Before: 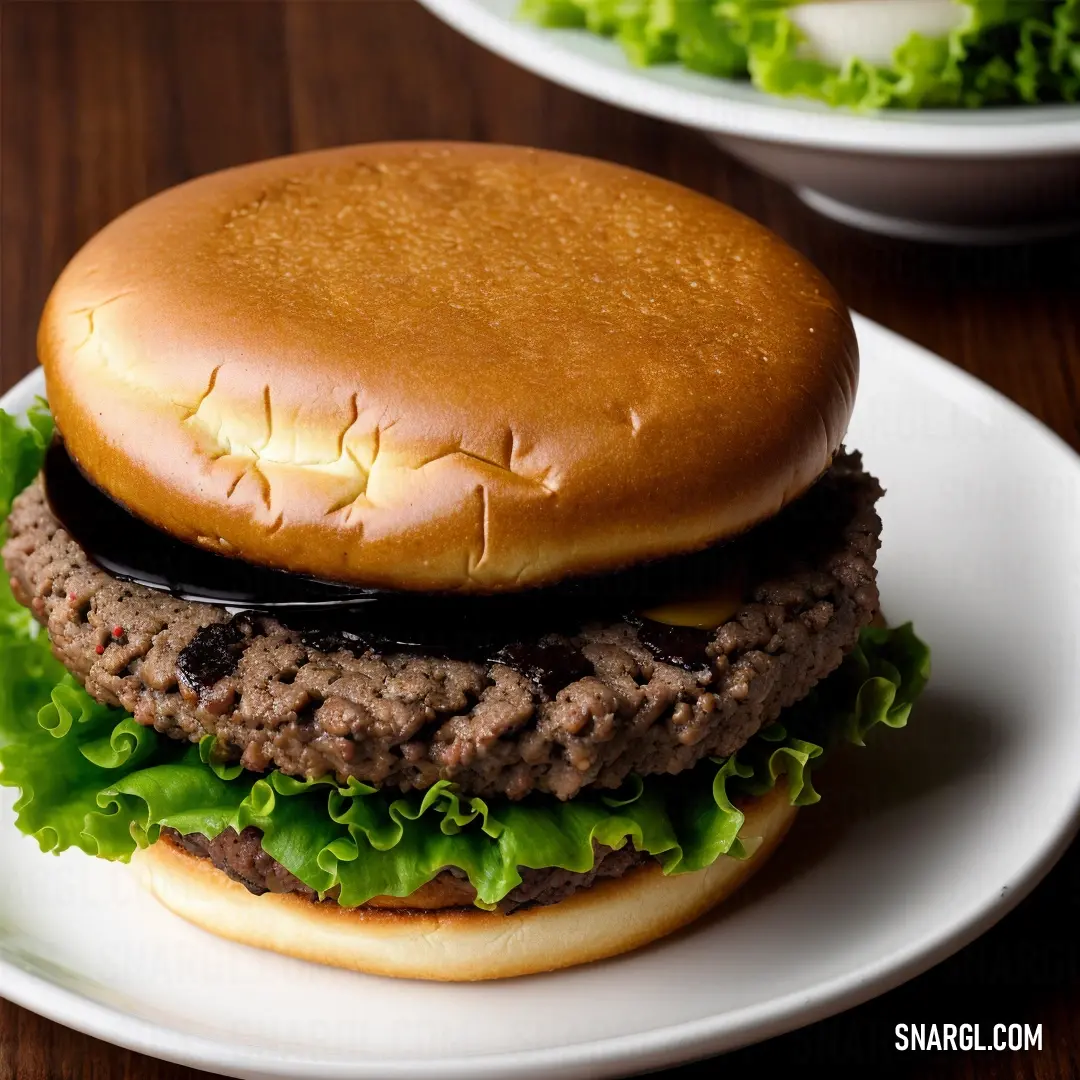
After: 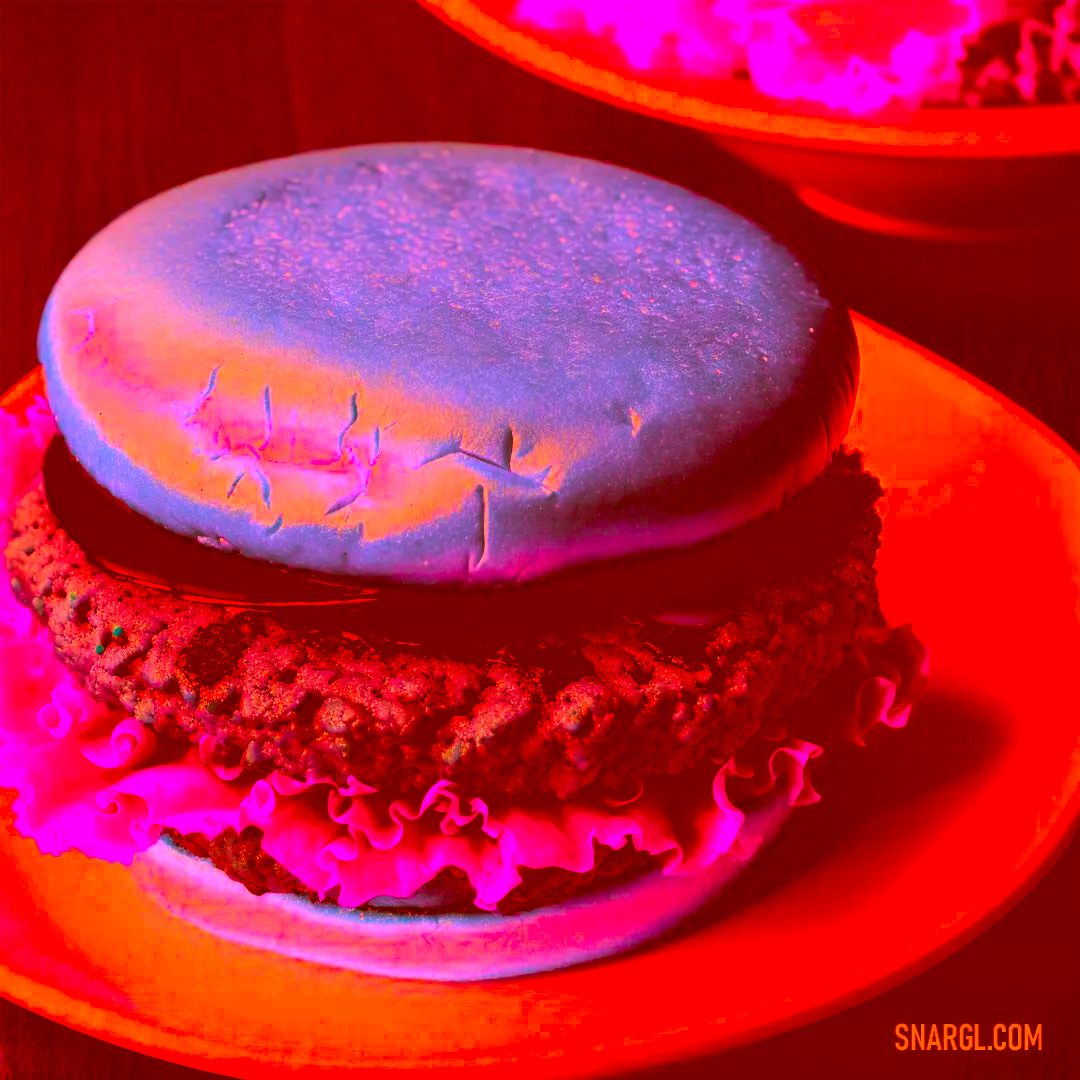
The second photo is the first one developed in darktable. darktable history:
color correction: highlights a* -39.67, highlights b* -39.45, shadows a* -39.73, shadows b* -39.98, saturation -2.99
